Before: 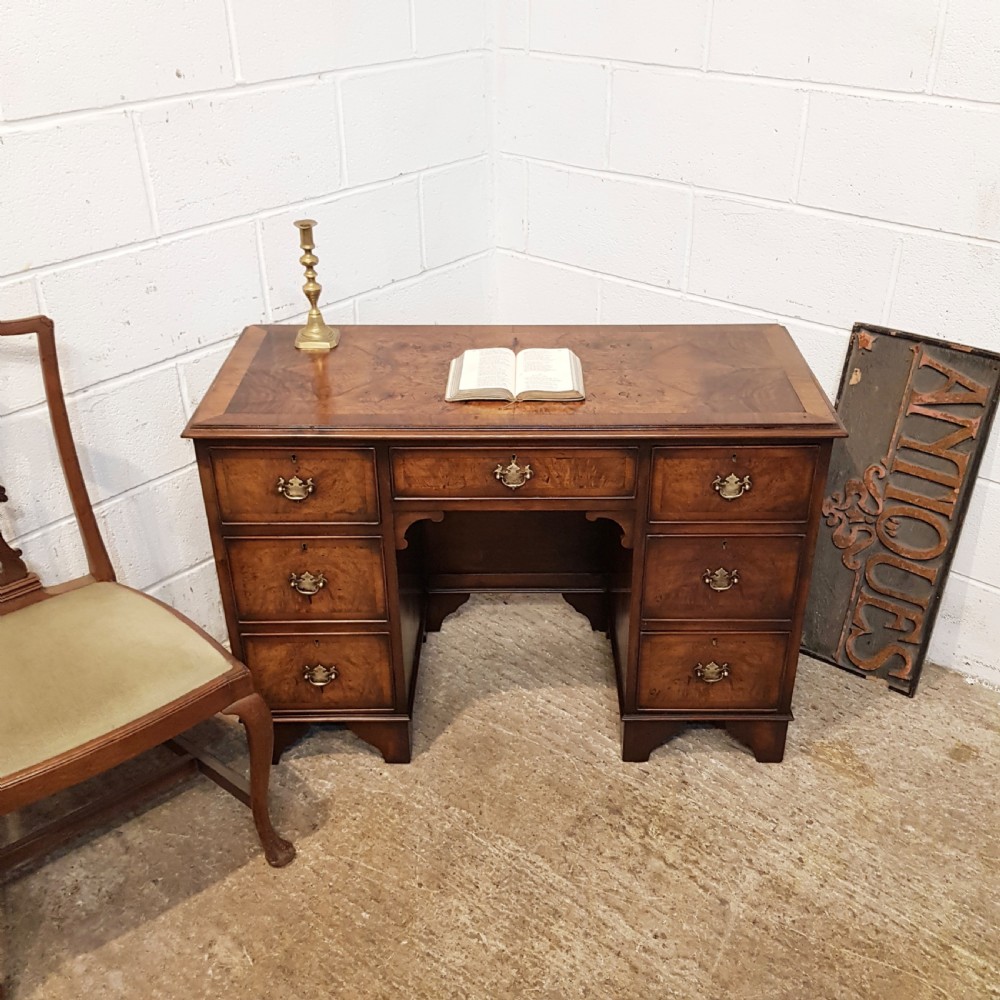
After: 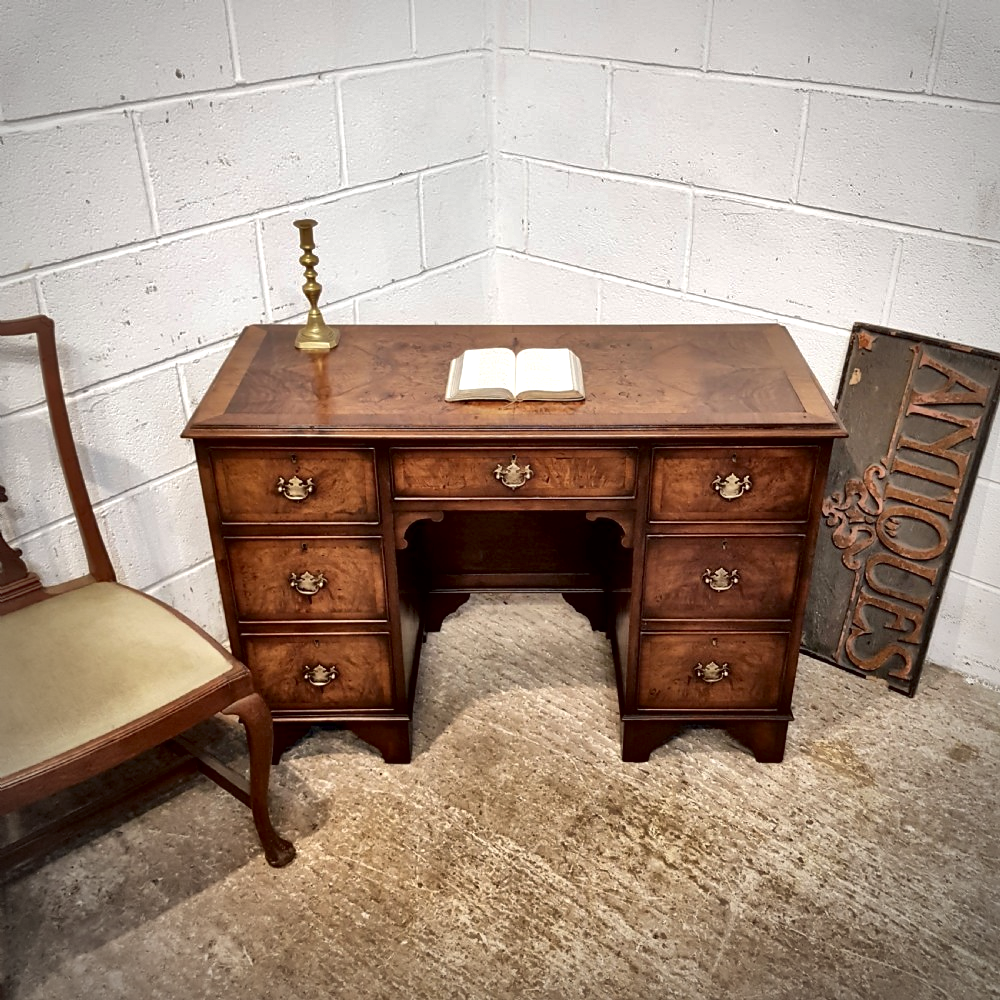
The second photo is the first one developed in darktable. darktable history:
shadows and highlights: on, module defaults
vignetting: automatic ratio true
local contrast: mode bilateral grid, contrast 44, coarseness 69, detail 214%, midtone range 0.2
